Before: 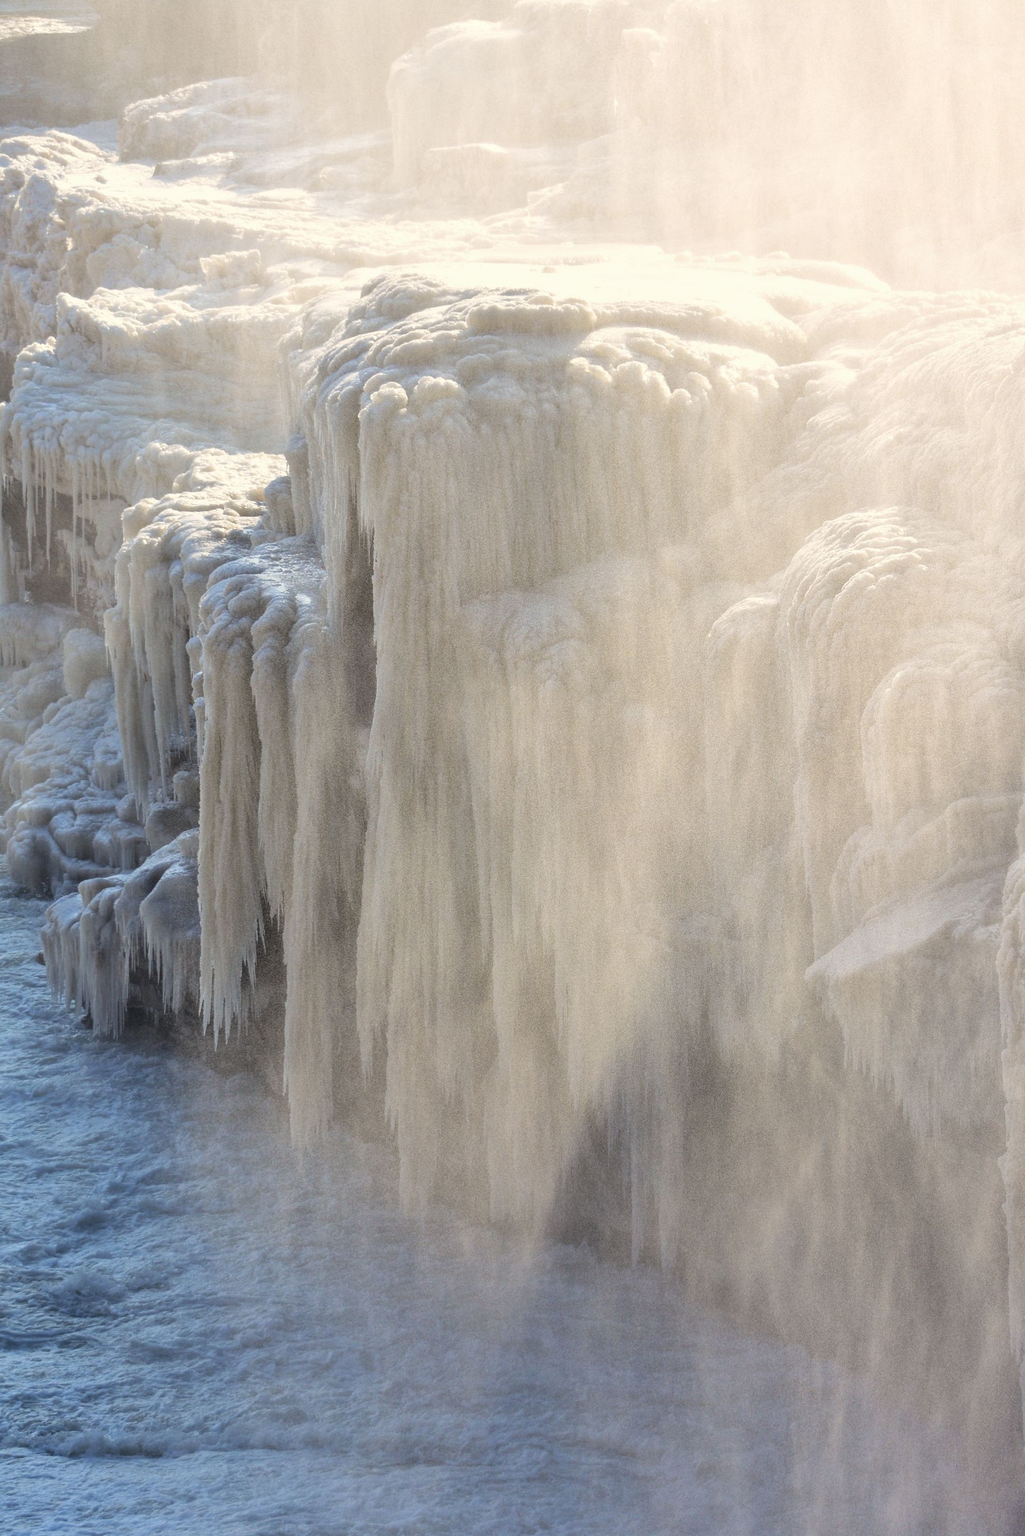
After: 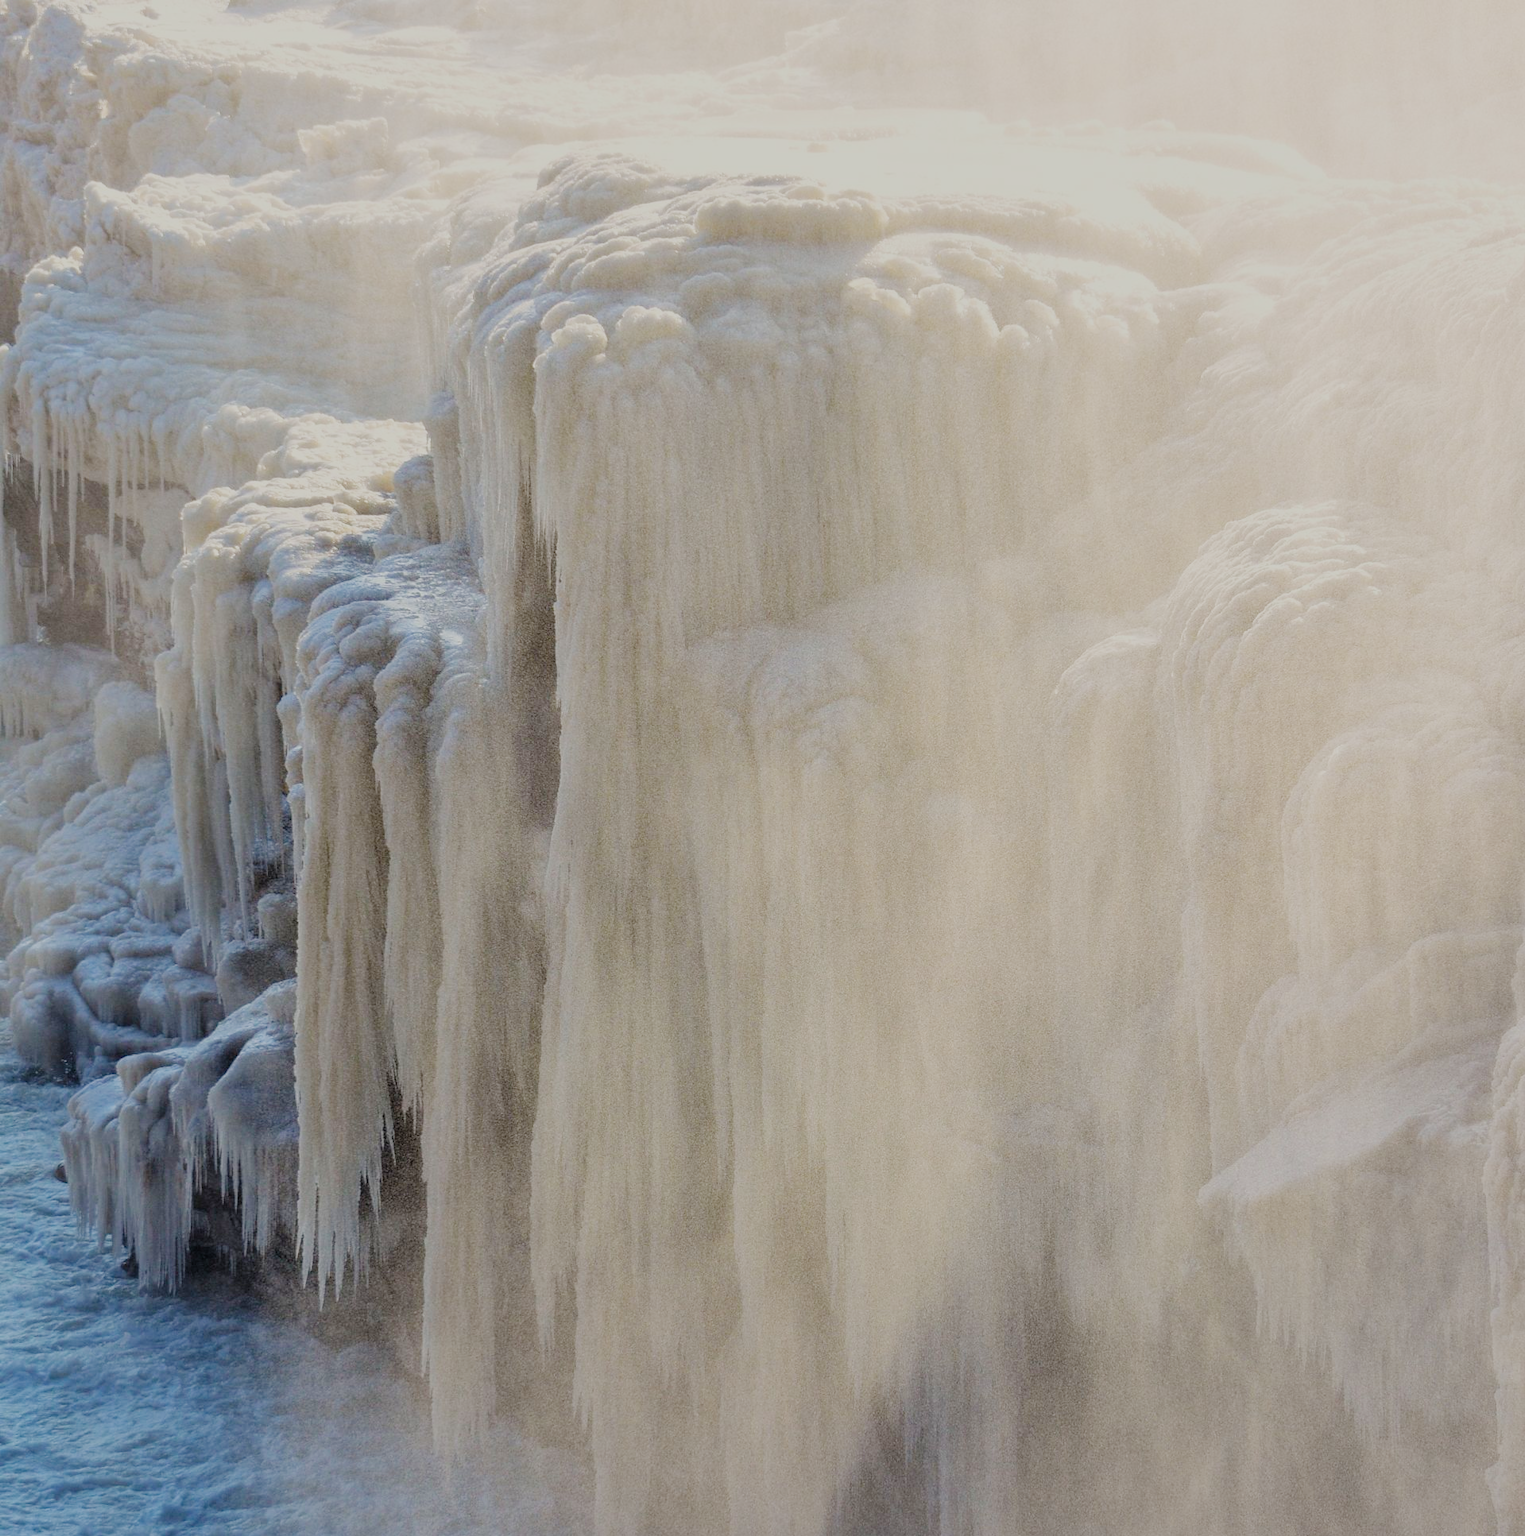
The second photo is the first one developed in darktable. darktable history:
color balance rgb: perceptual saturation grading › global saturation 30.121%, global vibrance 20%
crop: top 11.135%, bottom 21.684%
filmic rgb: black relative exposure -6.05 EV, white relative exposure 6.95 EV, hardness 2.27, add noise in highlights 0.002, preserve chrominance no, color science v3 (2019), use custom middle-gray values true, contrast in highlights soft
